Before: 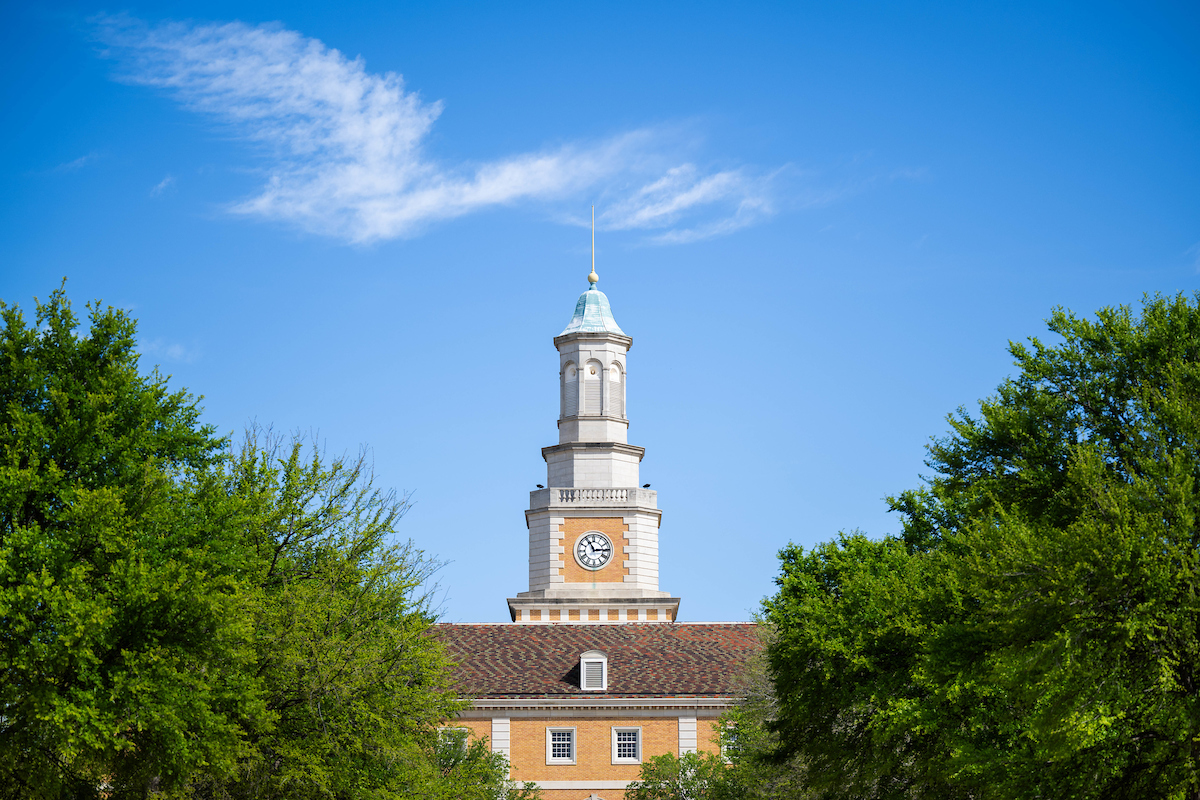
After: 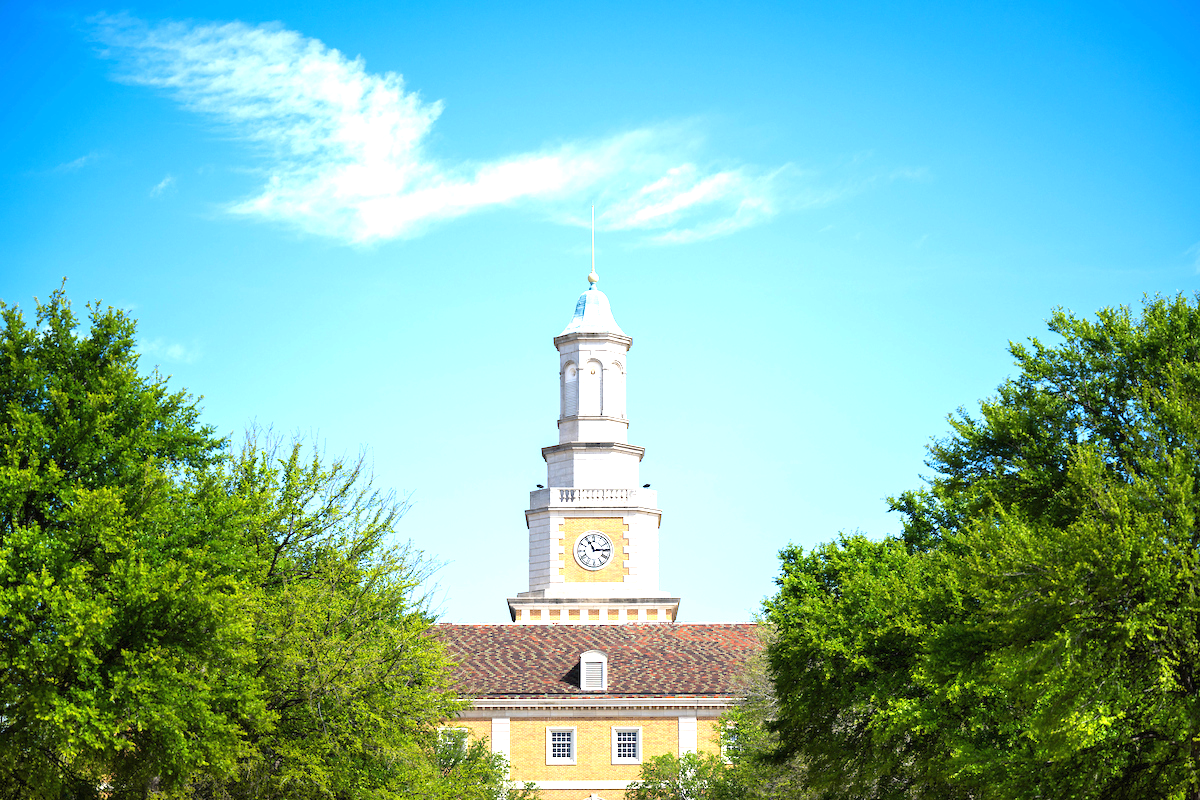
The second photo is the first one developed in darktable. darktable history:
exposure: black level correction 0, exposure 1.126 EV, compensate highlight preservation false
